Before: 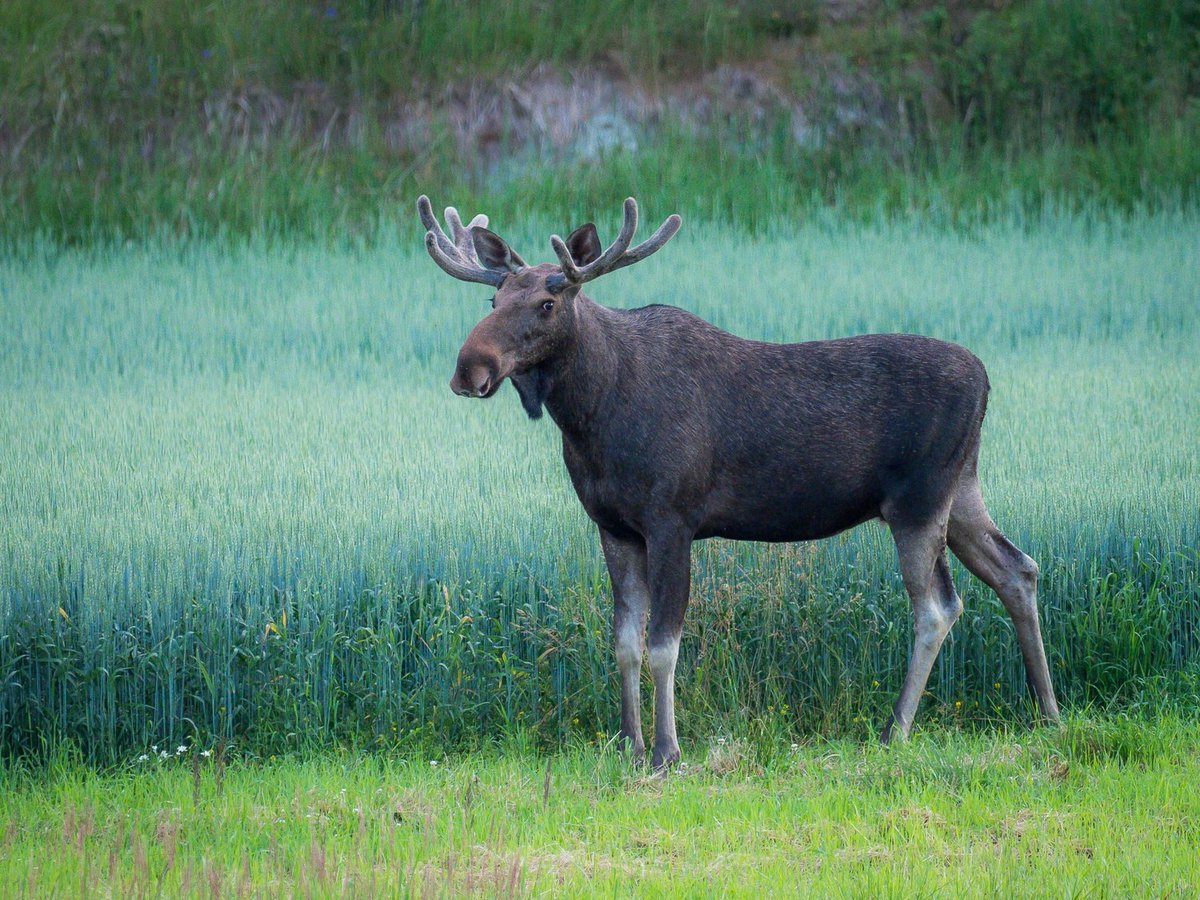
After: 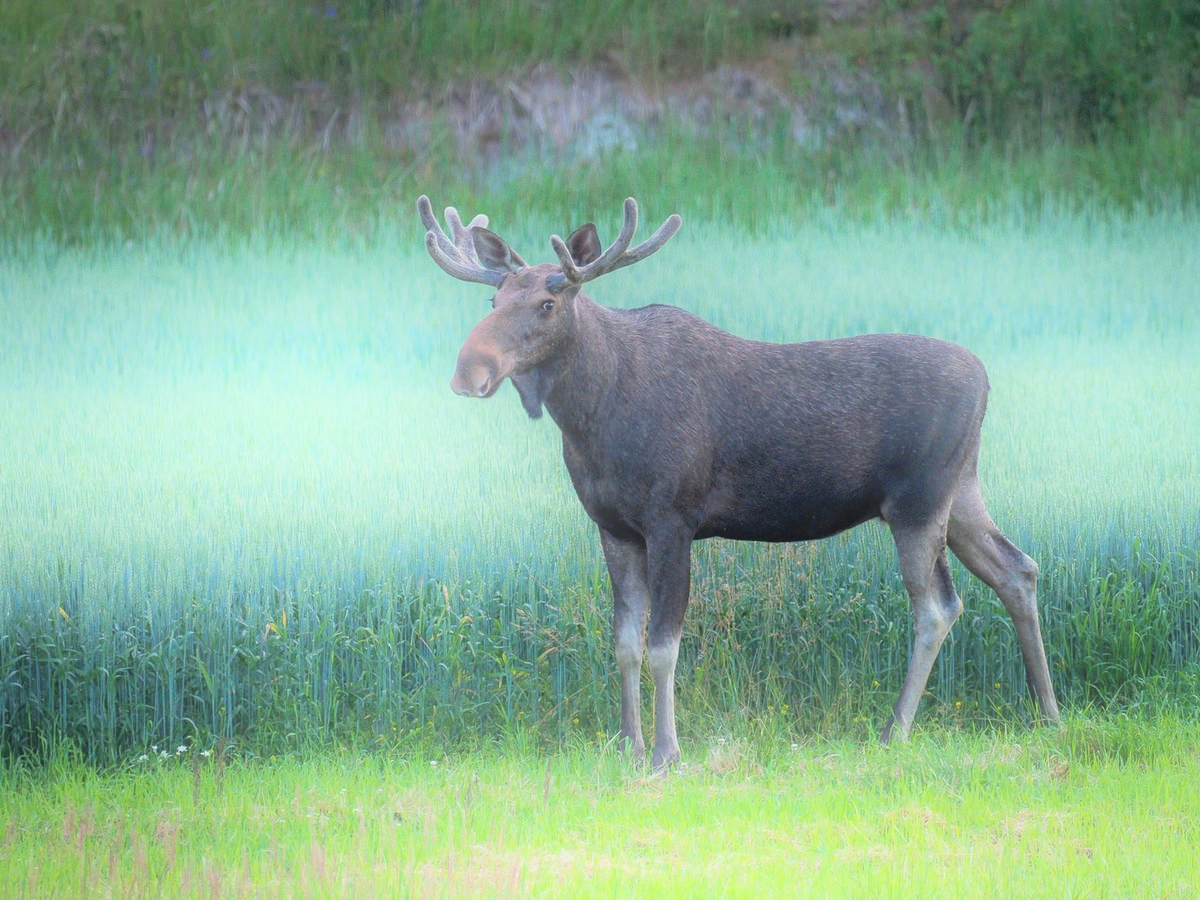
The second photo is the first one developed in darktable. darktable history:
contrast equalizer: octaves 7, y [[0.6 ×6], [0.55 ×6], [0 ×6], [0 ×6], [0 ×6]], mix -0.3
bloom: threshold 82.5%, strength 16.25%
contrast brightness saturation: brightness 0.15
